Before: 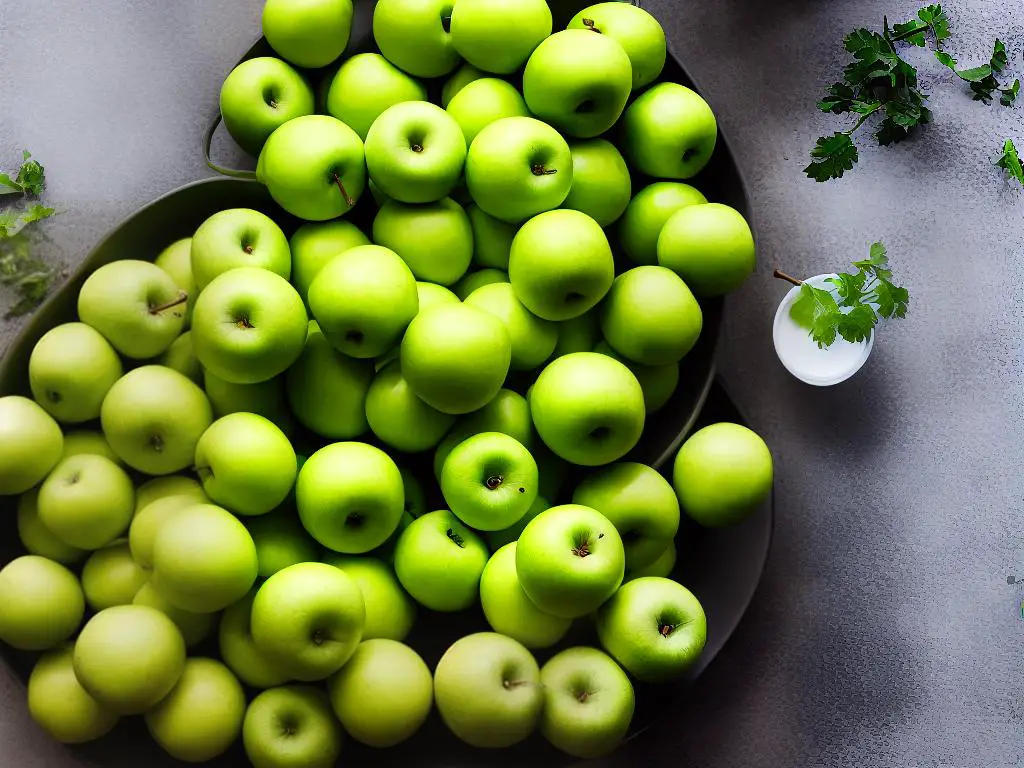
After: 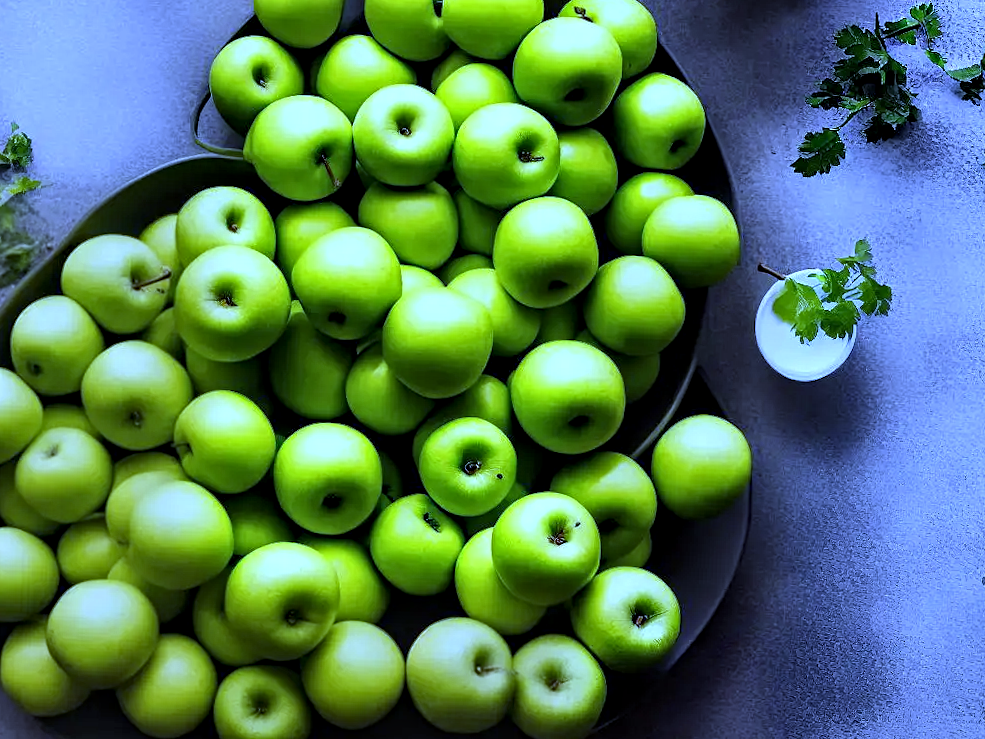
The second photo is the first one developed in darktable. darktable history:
crop and rotate: angle -1.69°
contrast equalizer: octaves 7, y [[0.502, 0.517, 0.543, 0.576, 0.611, 0.631], [0.5 ×6], [0.5 ×6], [0 ×6], [0 ×6]]
white balance: red 0.766, blue 1.537
